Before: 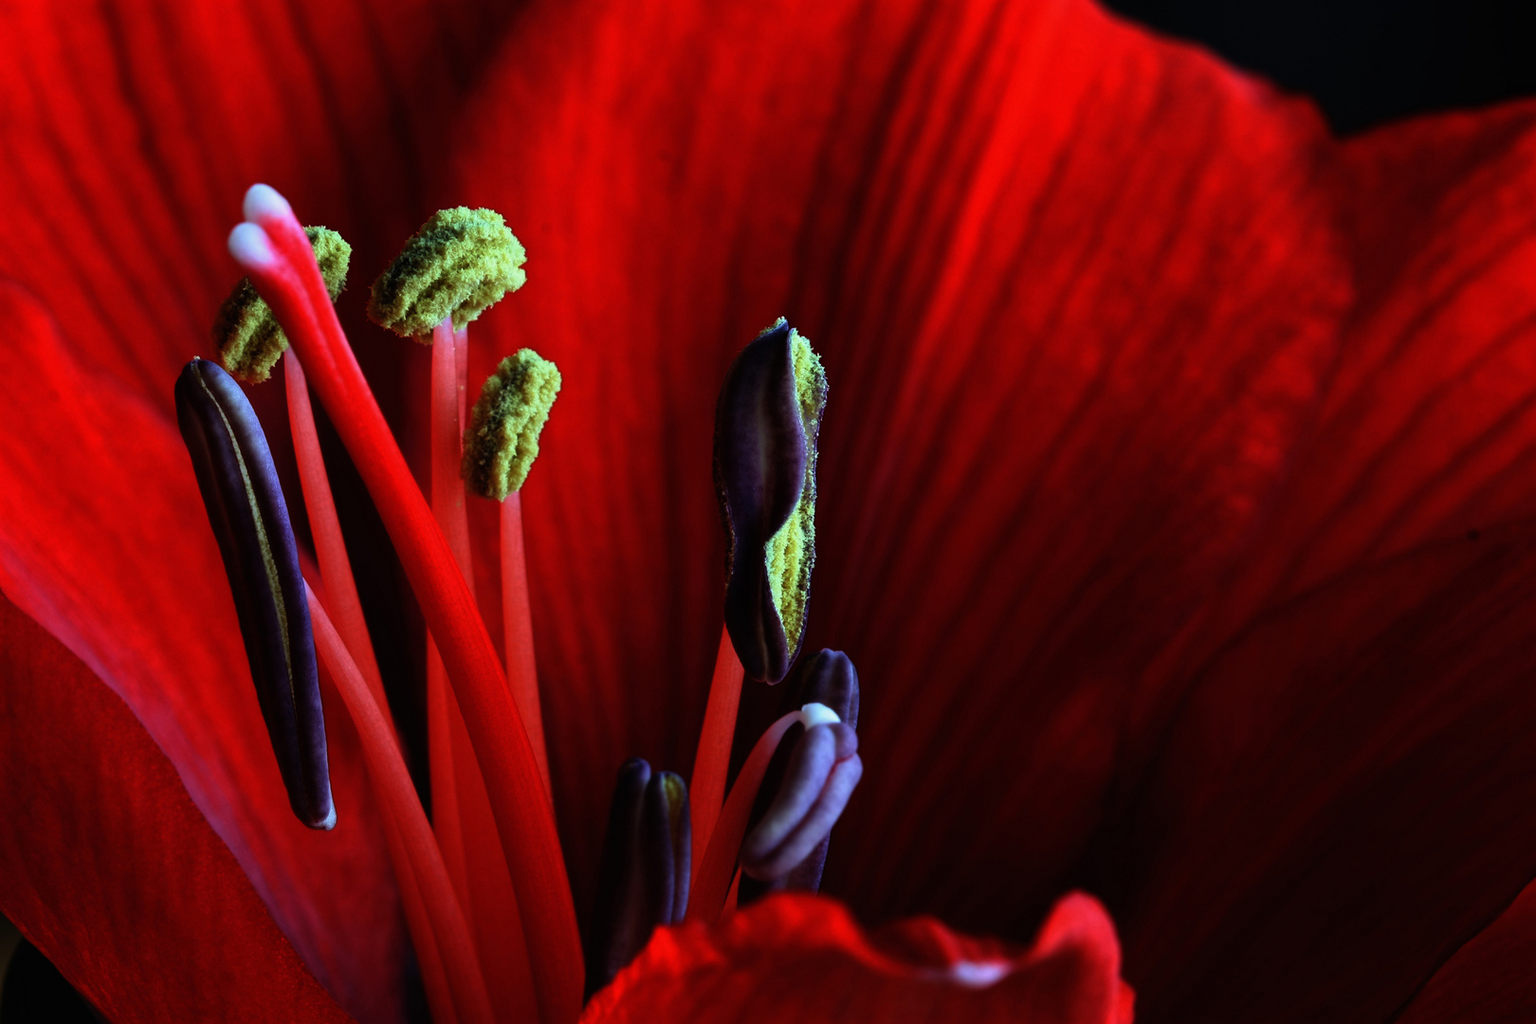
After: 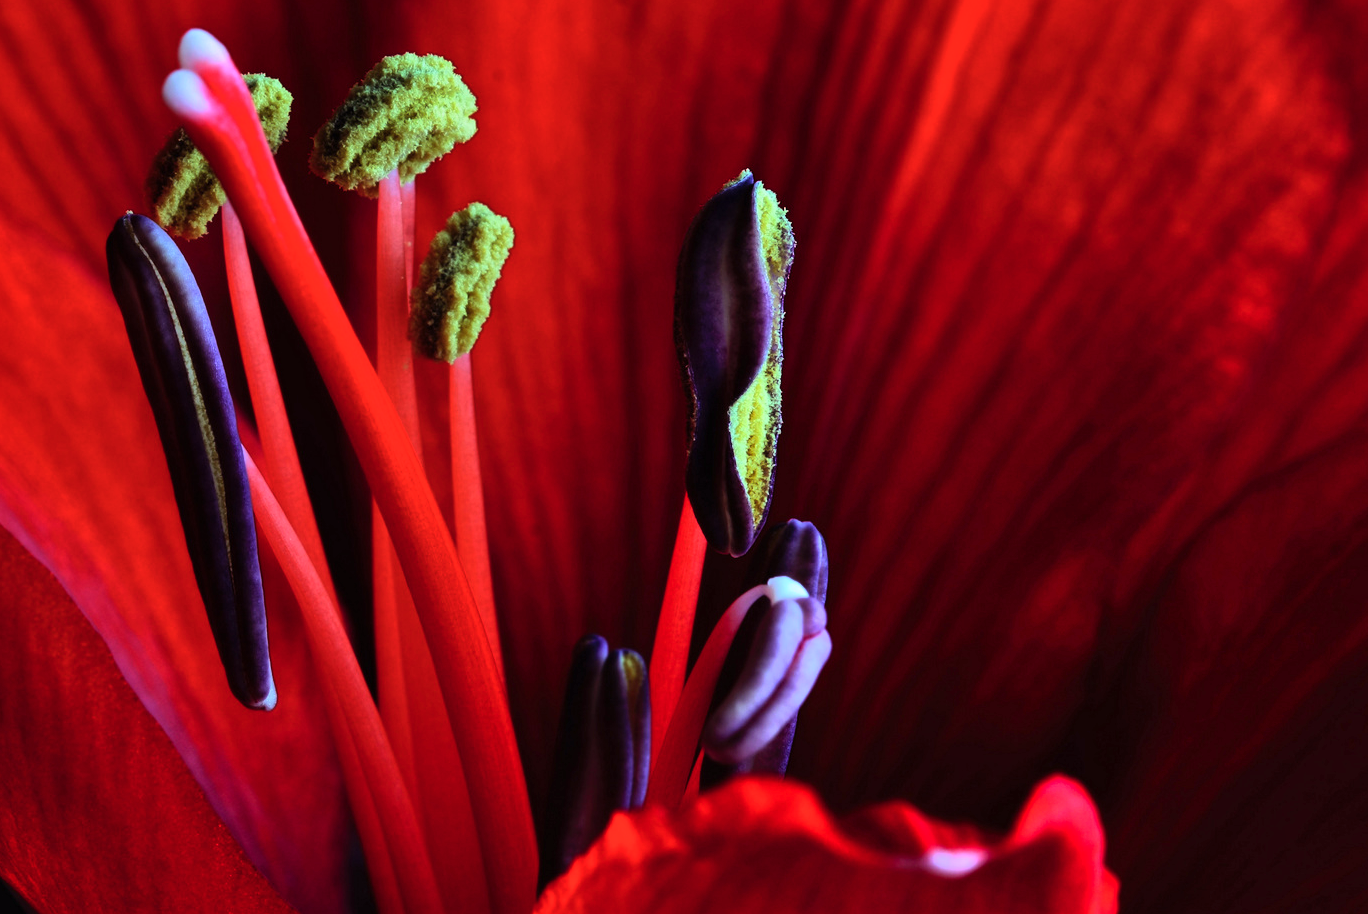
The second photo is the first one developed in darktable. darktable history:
shadows and highlights: white point adjustment 0.03, soften with gaussian
crop and rotate: left 4.859%, top 15.3%, right 10.685%
color balance rgb: shadows lift › chroma 6.37%, shadows lift › hue 305.56°, perceptual saturation grading › global saturation 0.597%, global vibrance 20%
